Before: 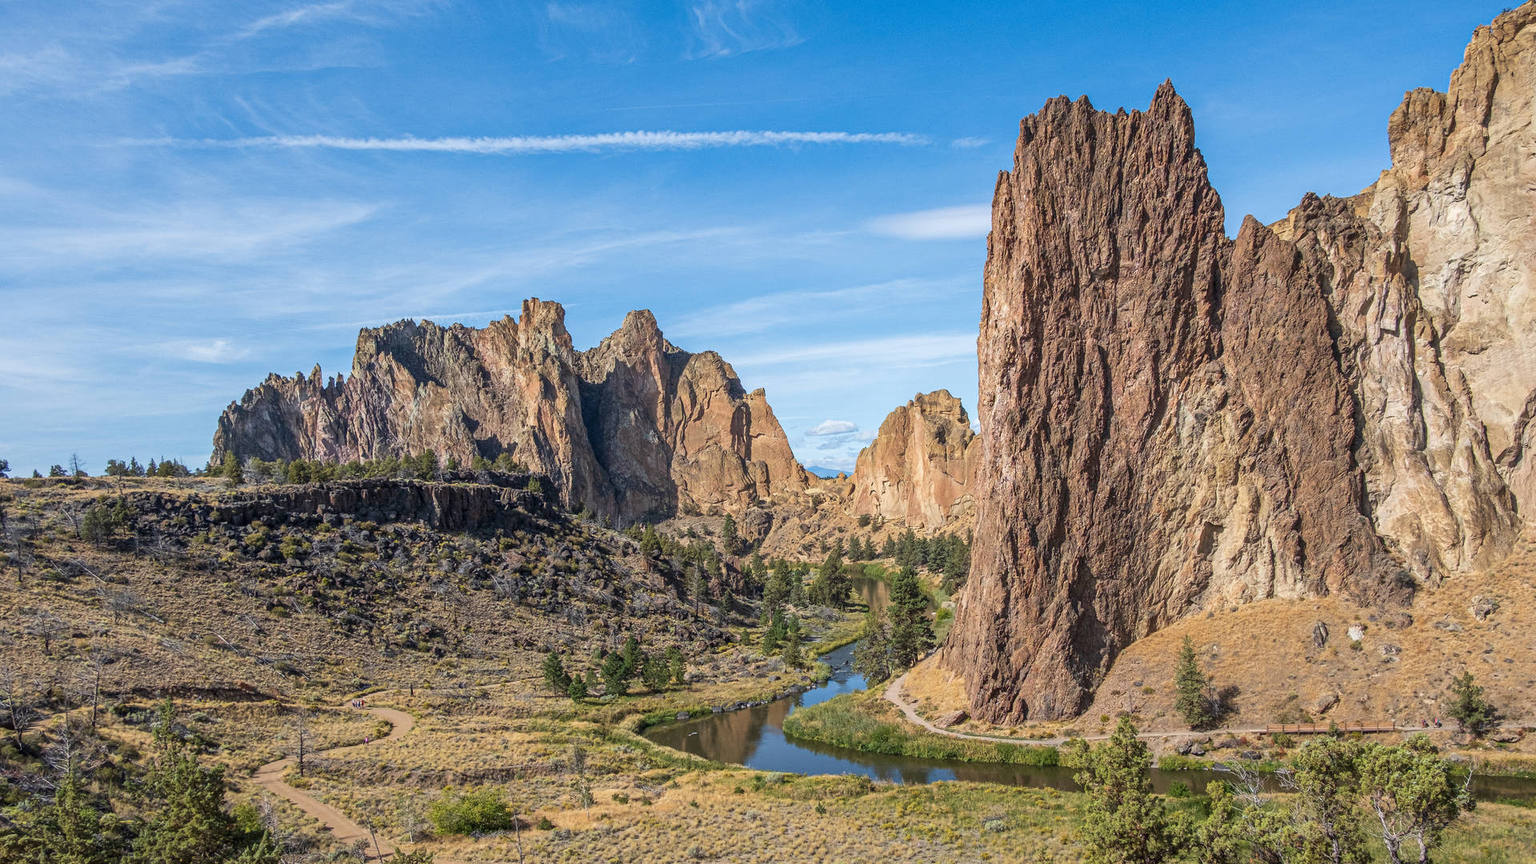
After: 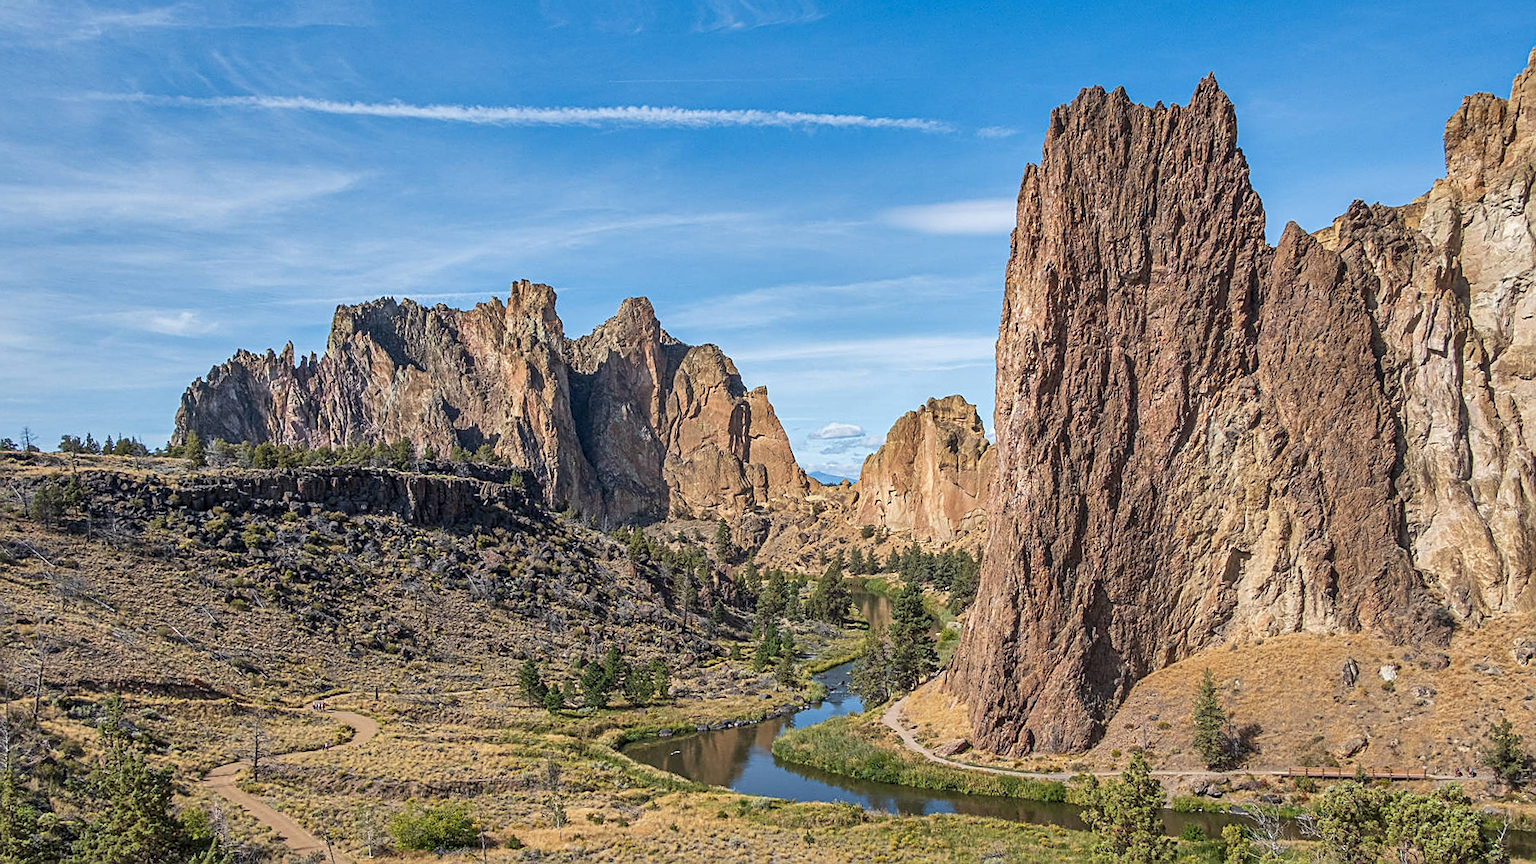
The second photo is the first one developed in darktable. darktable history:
crop and rotate: angle -2.26°
shadows and highlights: soften with gaussian
sharpen: on, module defaults
